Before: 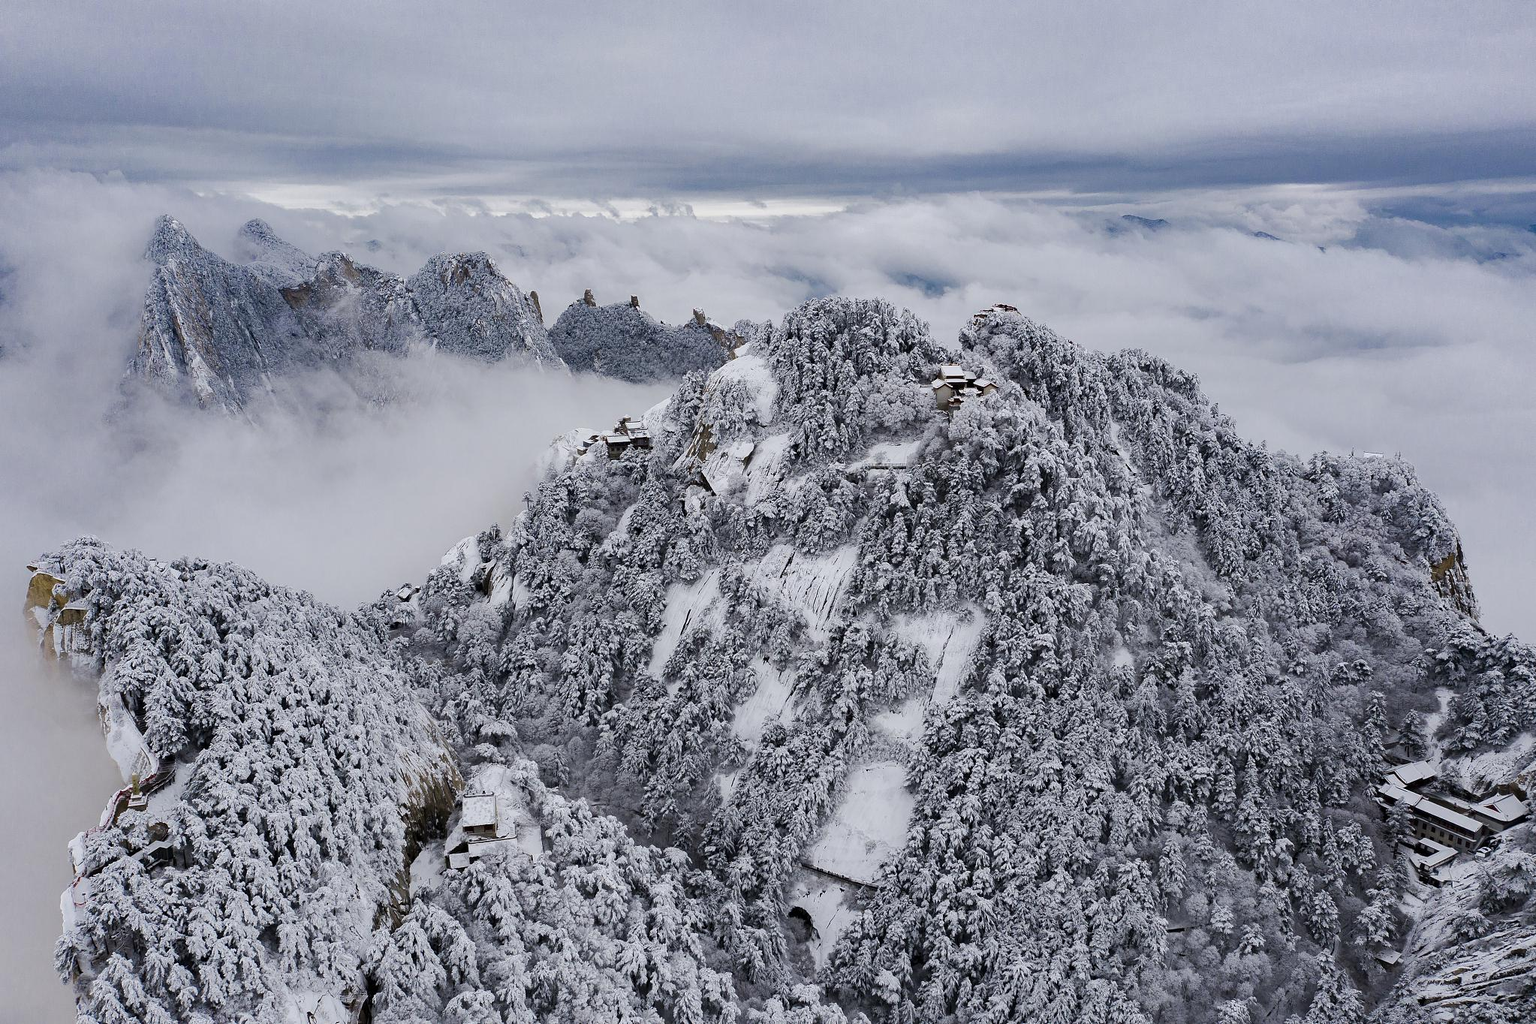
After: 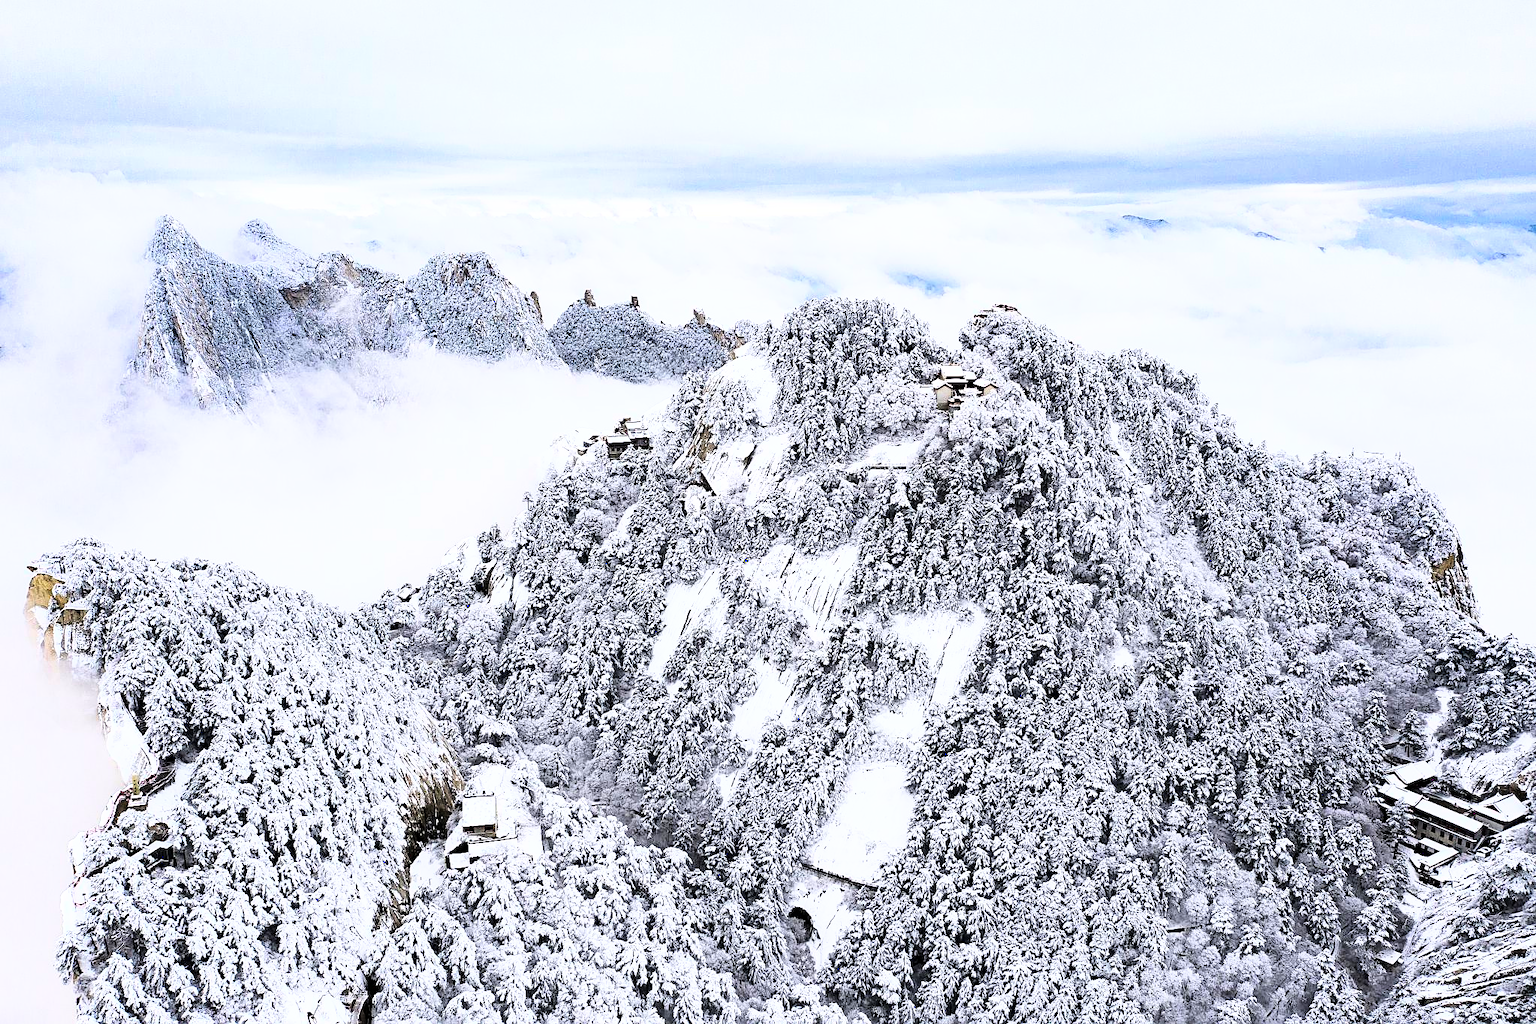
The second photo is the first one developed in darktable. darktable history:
tone equalizer: on, module defaults
sharpen: amount 0.492
base curve: curves: ch0 [(0, 0) (0.007, 0.004) (0.027, 0.03) (0.046, 0.07) (0.207, 0.54) (0.442, 0.872) (0.673, 0.972) (1, 1)]
exposure: black level correction 0.001, exposure 0.499 EV, compensate exposure bias true, compensate highlight preservation false
